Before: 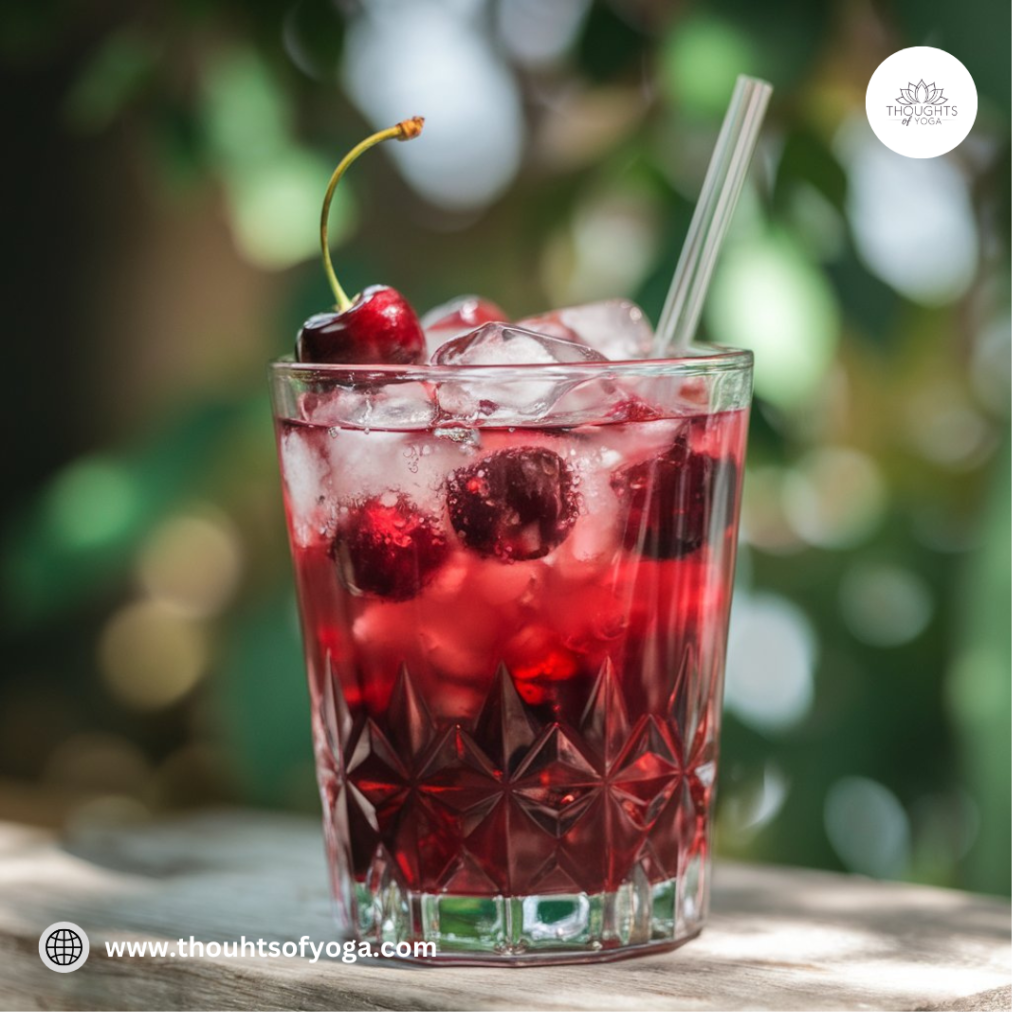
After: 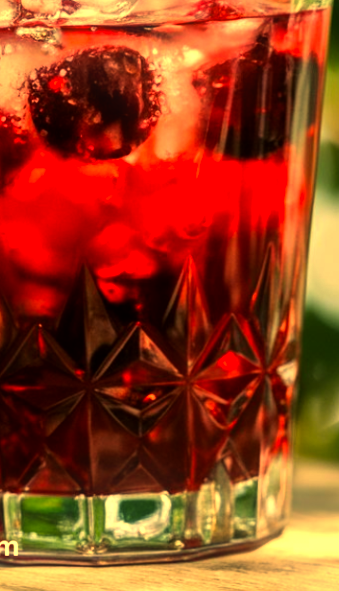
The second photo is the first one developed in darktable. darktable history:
local contrast: mode bilateral grid, contrast 10, coarseness 25, detail 115%, midtone range 0.2
crop: left 40.878%, top 39.176%, right 25.993%, bottom 3.081%
color correction: highlights a* 15, highlights b* 31.55
exposure: exposure 0.197 EV, compensate highlight preservation false
bloom: size 9%, threshold 100%, strength 7%
color balance: mode lift, gamma, gain (sRGB), lift [1.014, 0.966, 0.918, 0.87], gamma [0.86, 0.734, 0.918, 0.976], gain [1.063, 1.13, 1.063, 0.86]
